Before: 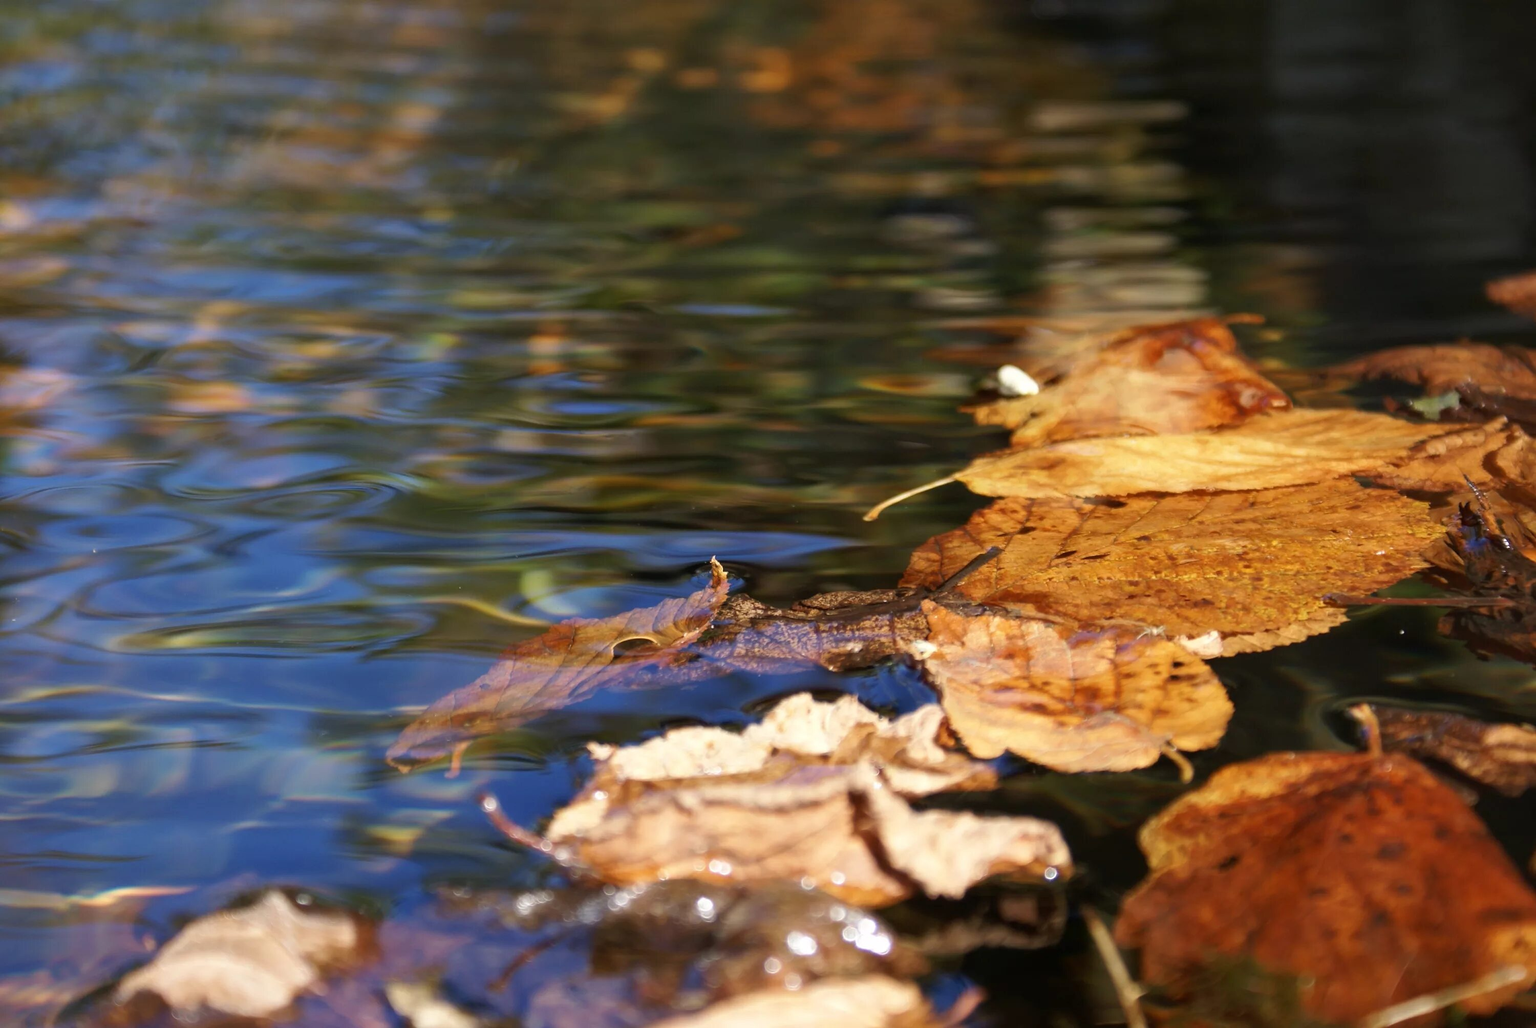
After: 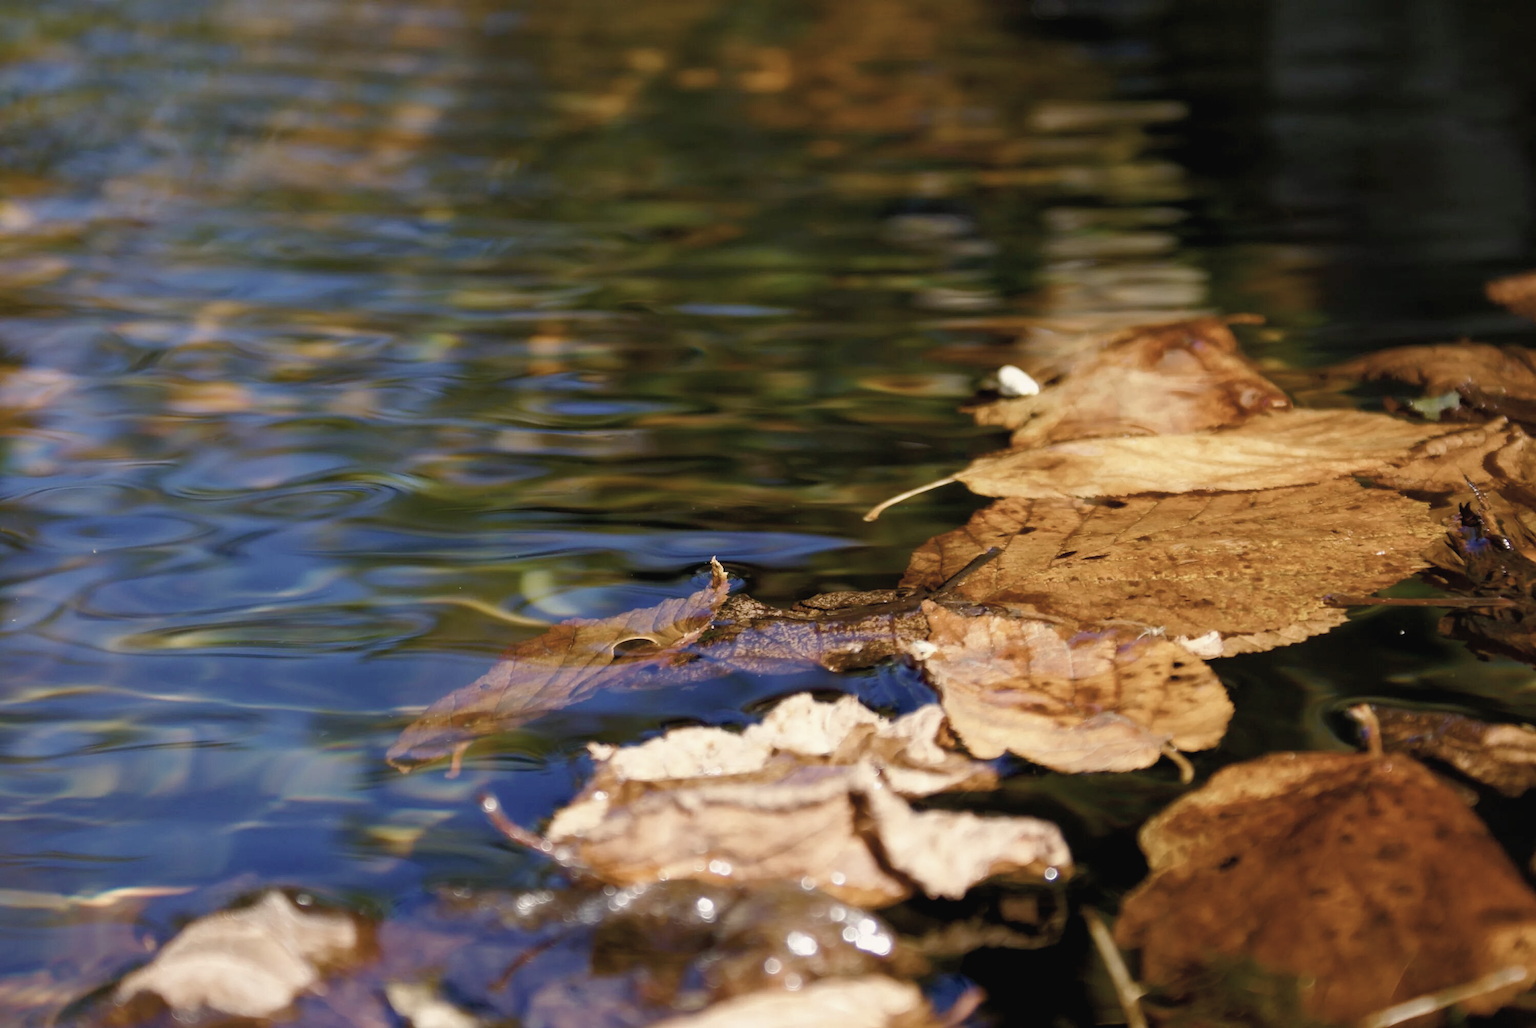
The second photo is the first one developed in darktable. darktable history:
color balance rgb: shadows lift › chroma 1%, shadows lift › hue 240.84°, highlights gain › chroma 2%, highlights gain › hue 73.2°, global offset › luminance -0.5%, perceptual saturation grading › global saturation 20%, perceptual saturation grading › highlights -25%, perceptual saturation grading › shadows 50%, global vibrance 15%
contrast brightness saturation: contrast -0.05, saturation -0.41
